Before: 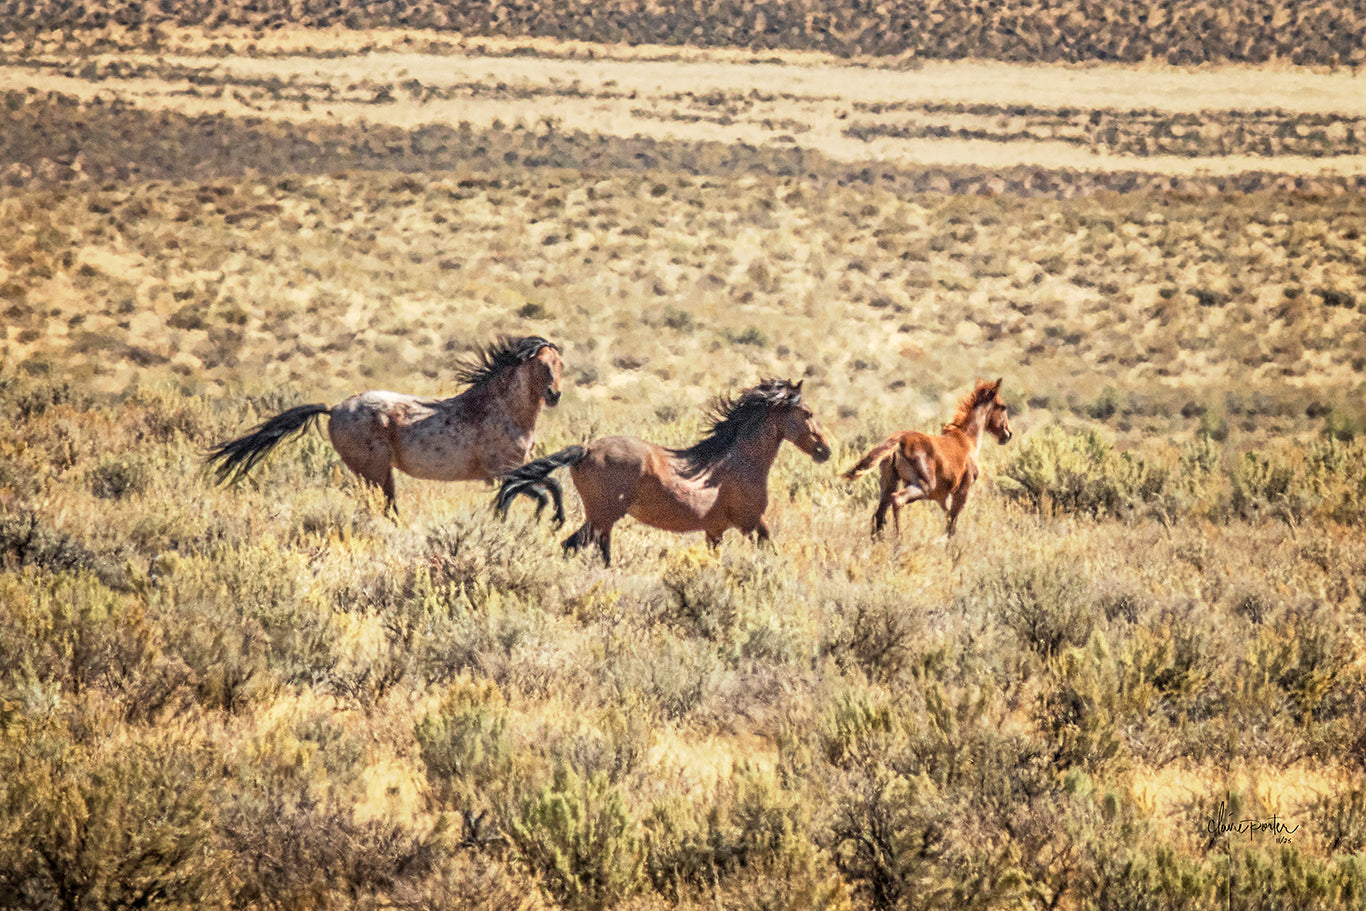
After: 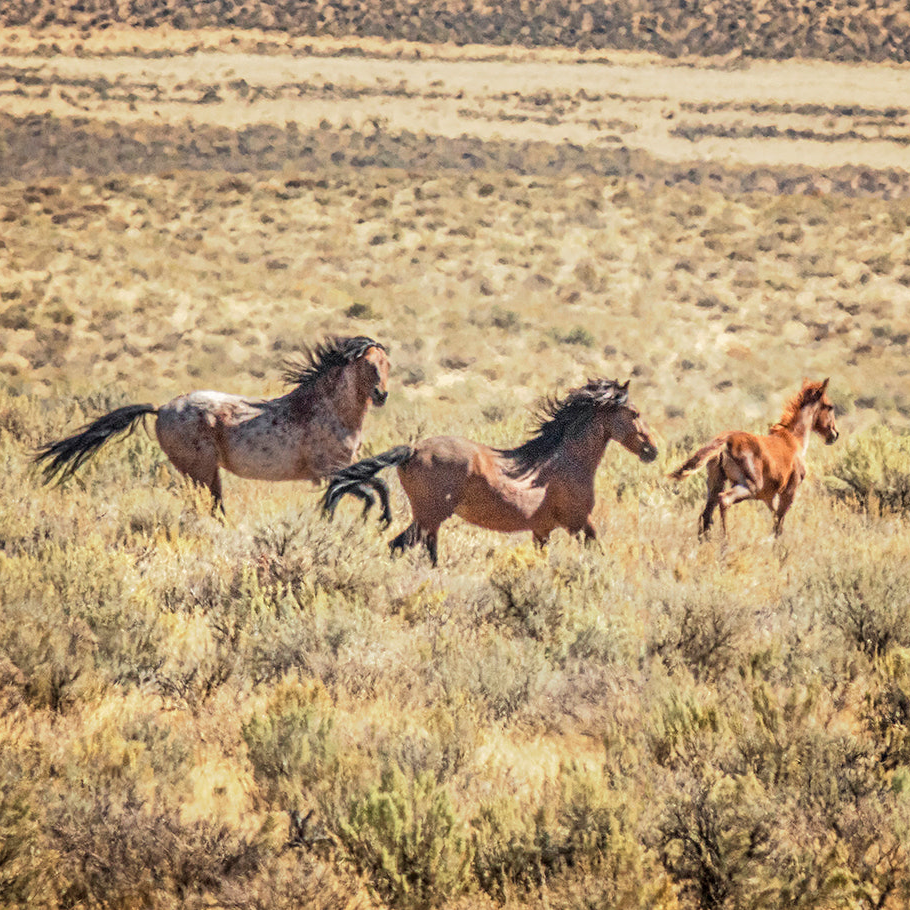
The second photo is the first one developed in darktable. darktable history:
crop and rotate: left 12.673%, right 20.66%
base curve: curves: ch0 [(0, 0) (0.235, 0.266) (0.503, 0.496) (0.786, 0.72) (1, 1)]
